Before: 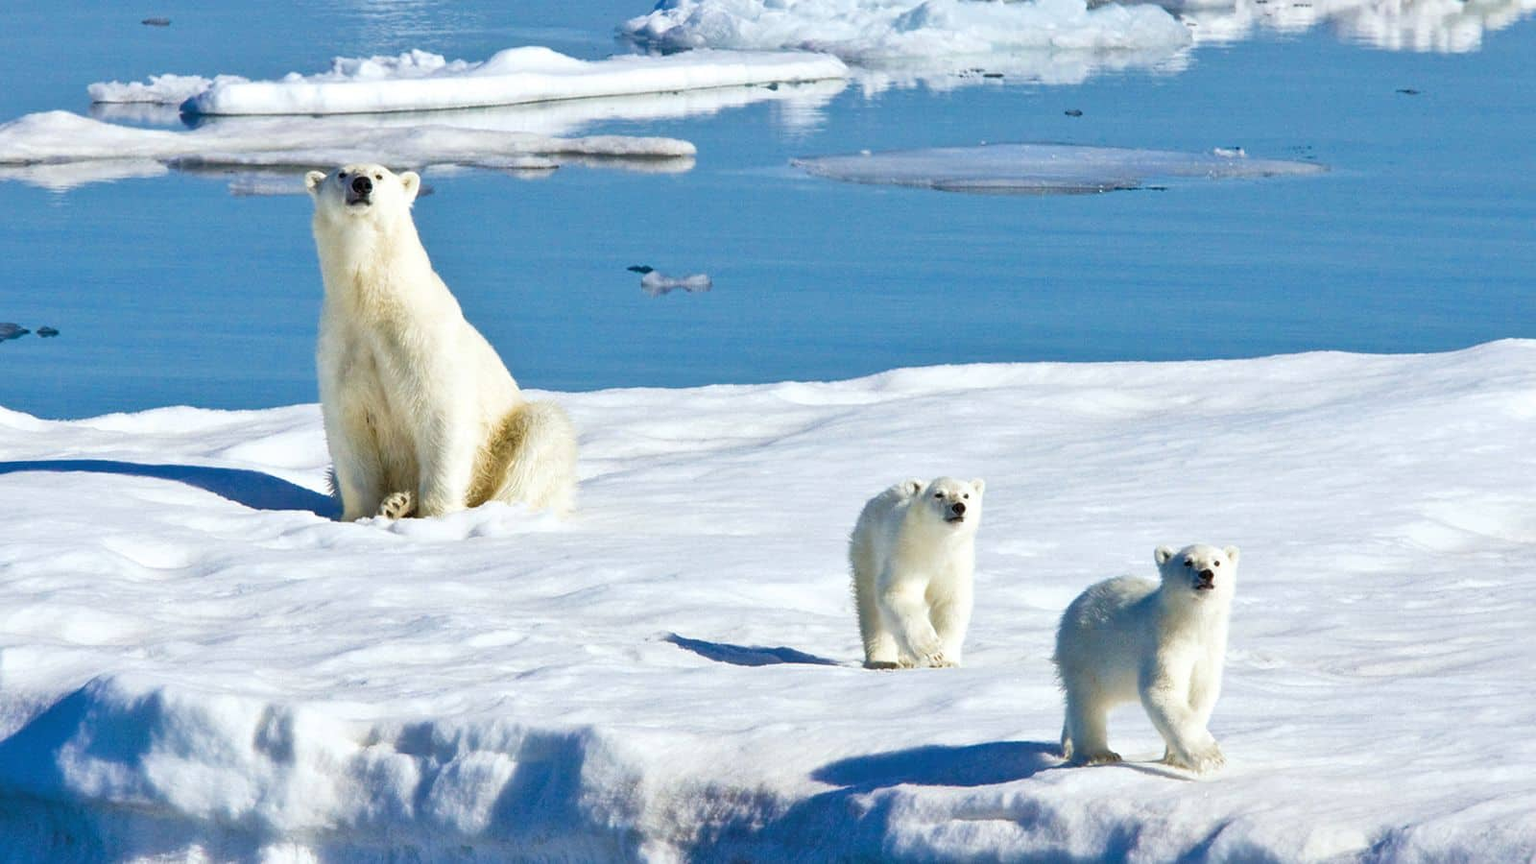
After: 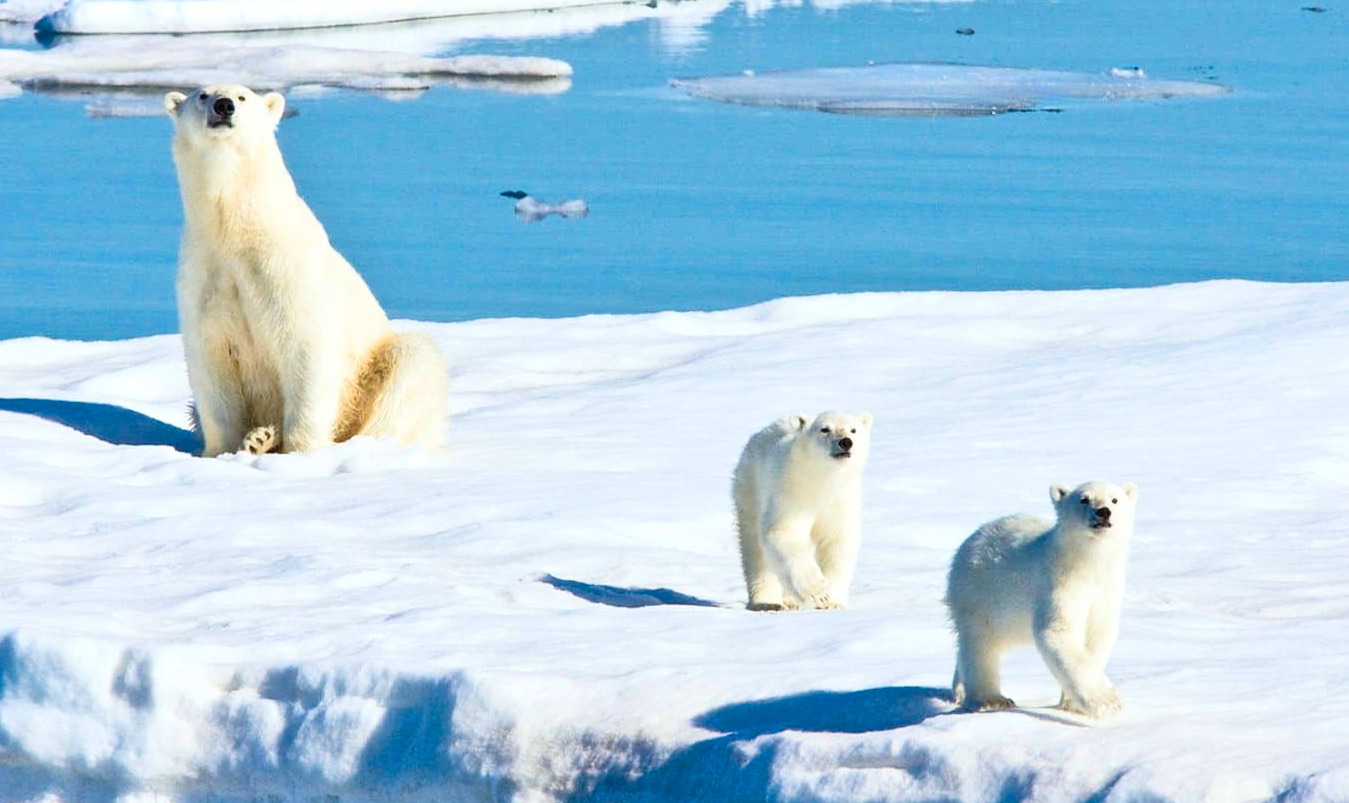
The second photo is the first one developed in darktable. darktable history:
crop and rotate: left 9.621%, top 9.609%, right 6.056%, bottom 1.131%
contrast brightness saturation: contrast 0.204, brightness 0.148, saturation 0.143
color zones: curves: ch1 [(0.309, 0.524) (0.41, 0.329) (0.508, 0.509)]; ch2 [(0.25, 0.457) (0.75, 0.5)]
